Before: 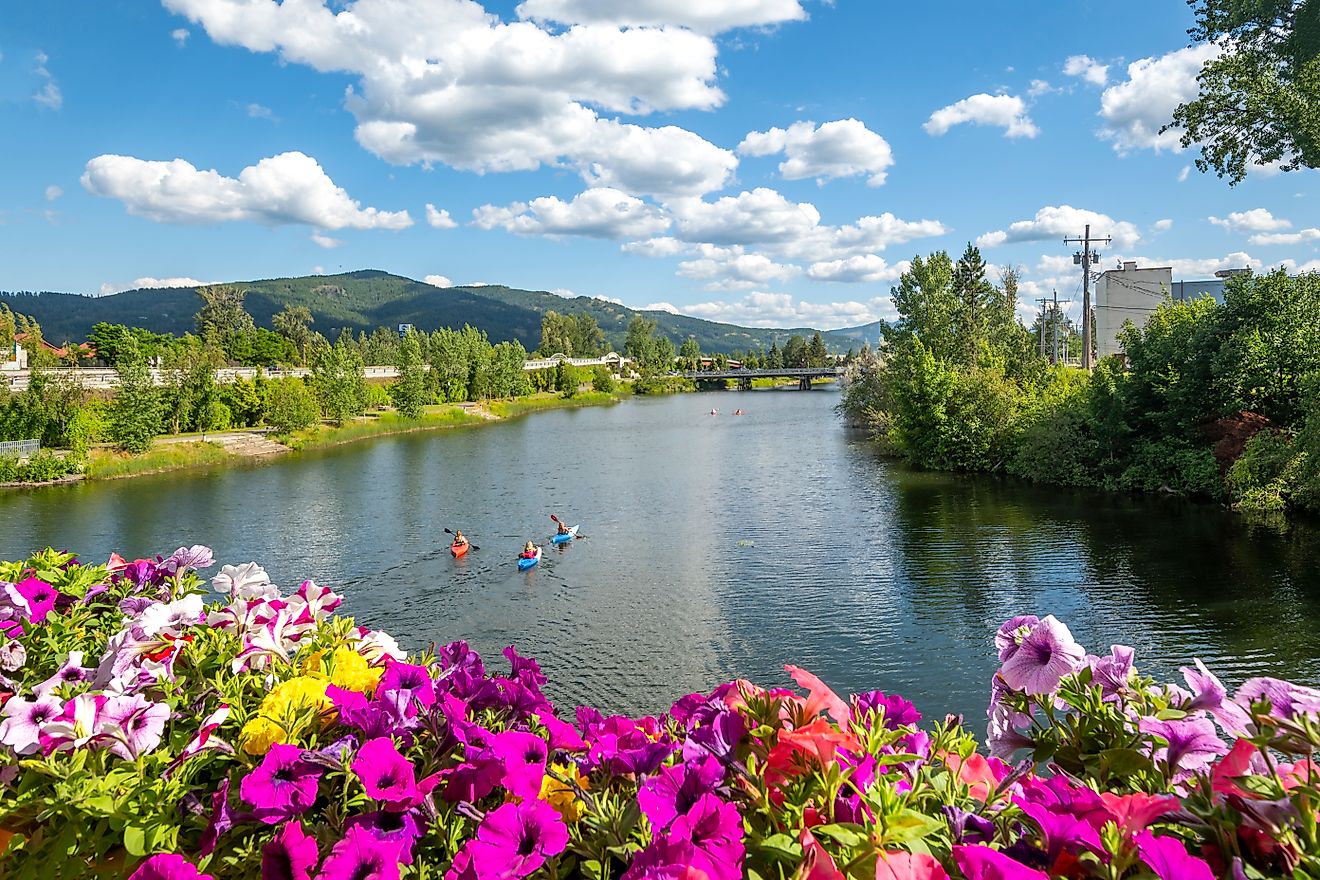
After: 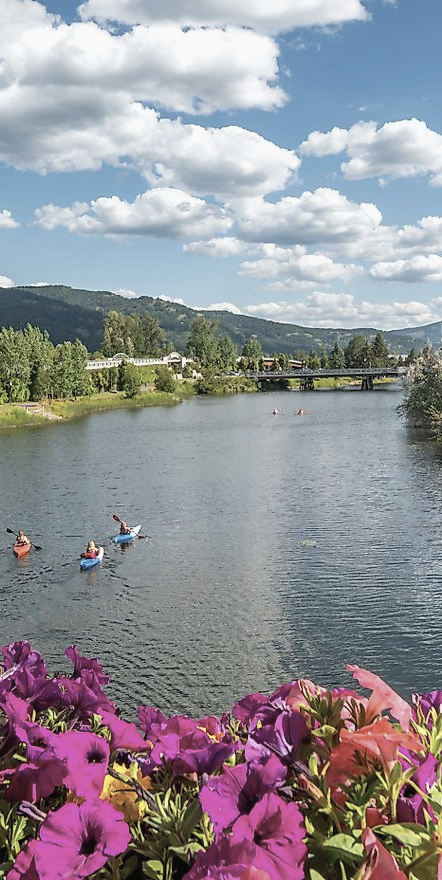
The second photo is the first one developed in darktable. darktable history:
contrast brightness saturation: contrast -0.041, saturation -0.408
base curve: curves: ch0 [(0, 0) (0.303, 0.277) (1, 1)], preserve colors none
crop: left 33.229%, right 33.273%
